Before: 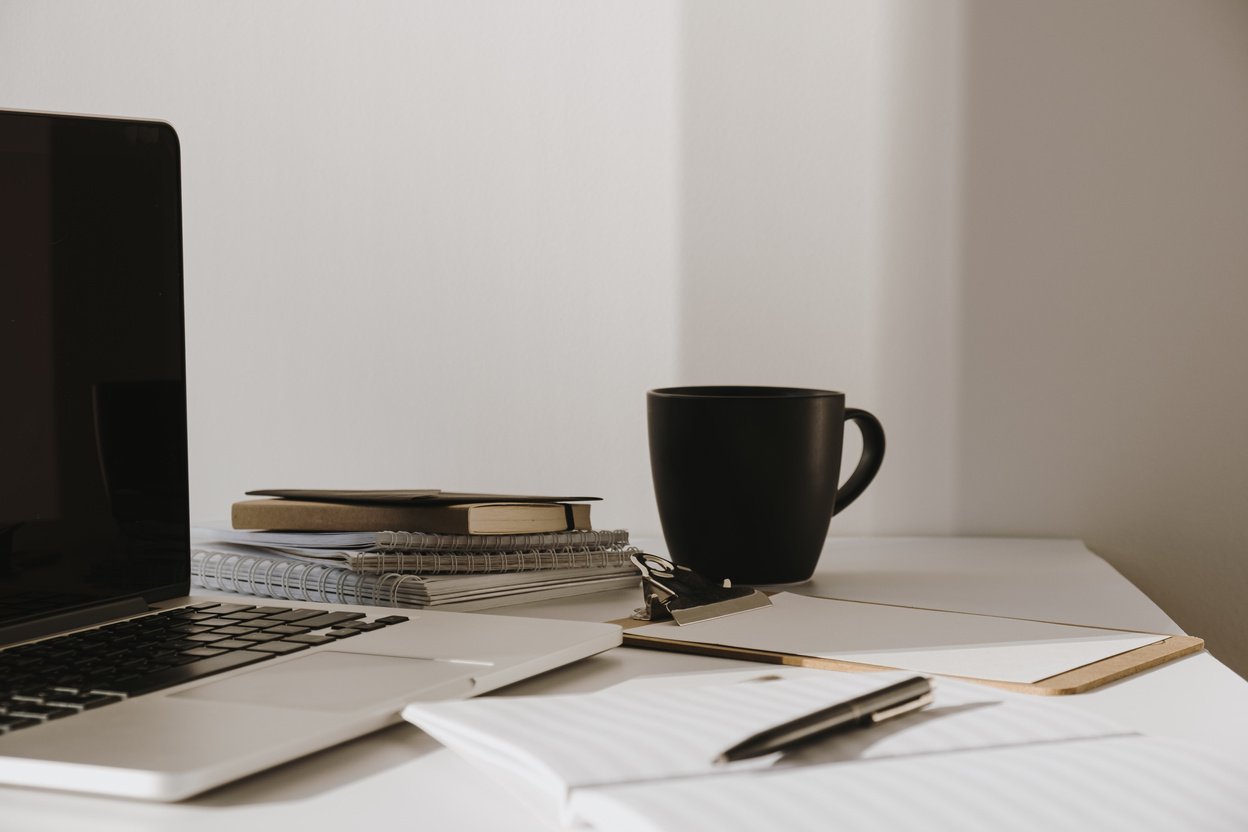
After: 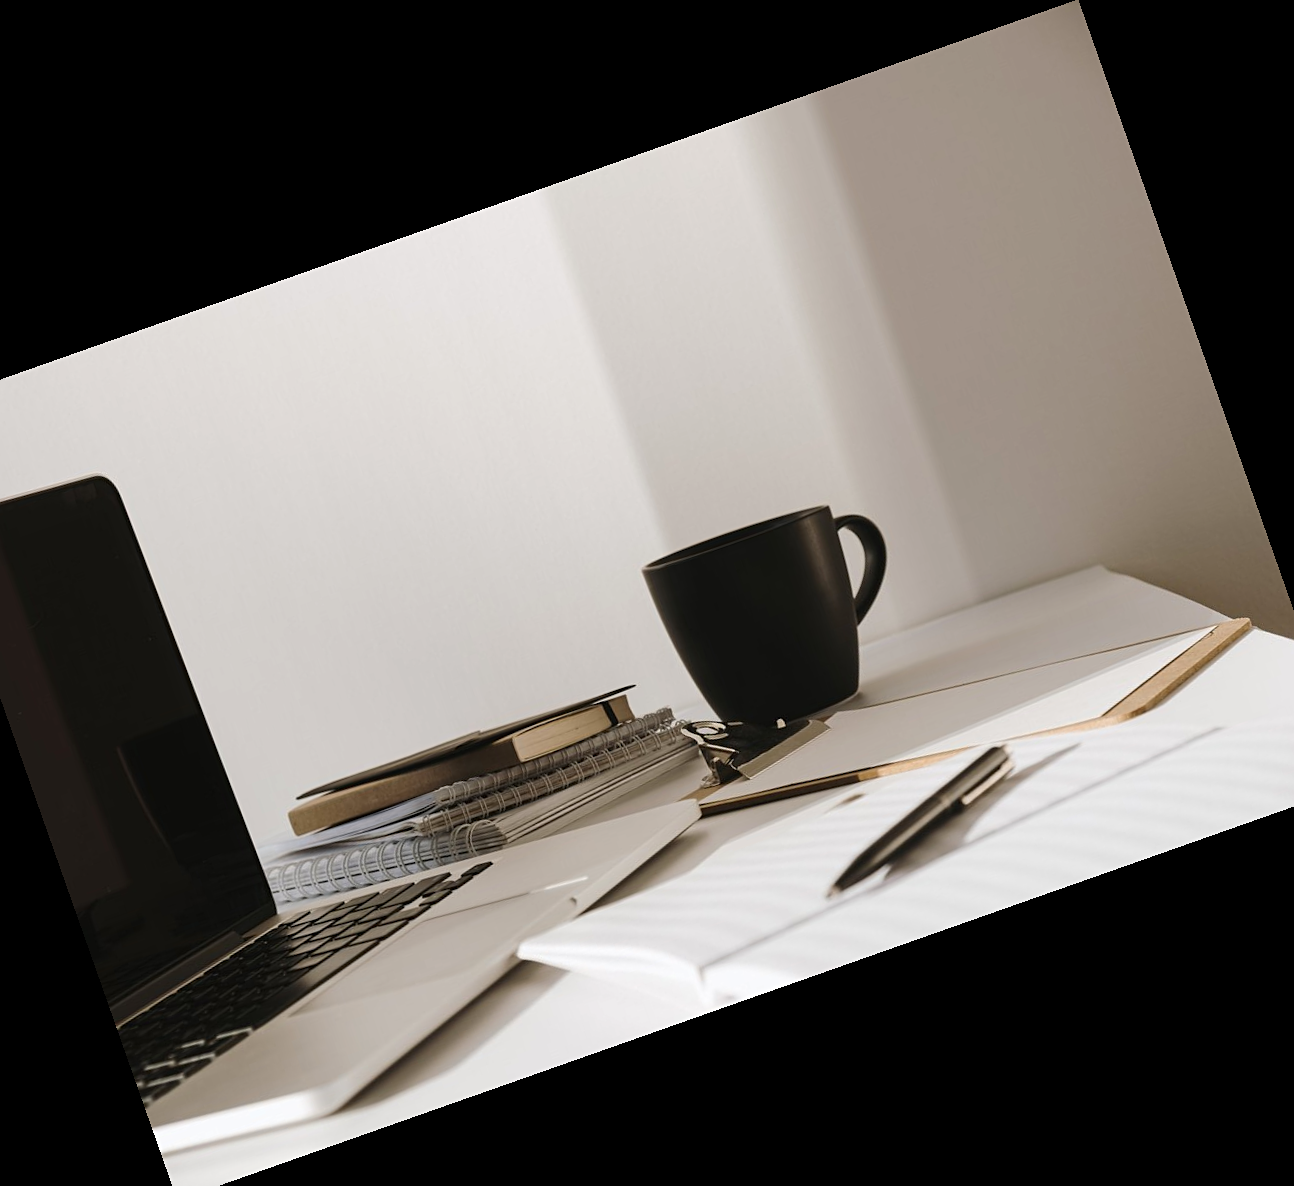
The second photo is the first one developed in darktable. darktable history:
crop and rotate: angle 19.43°, left 6.812%, right 4.125%, bottom 1.087%
sharpen: amount 0.2
levels: mode automatic, black 0.023%, white 99.97%, levels [0.062, 0.494, 0.925]
